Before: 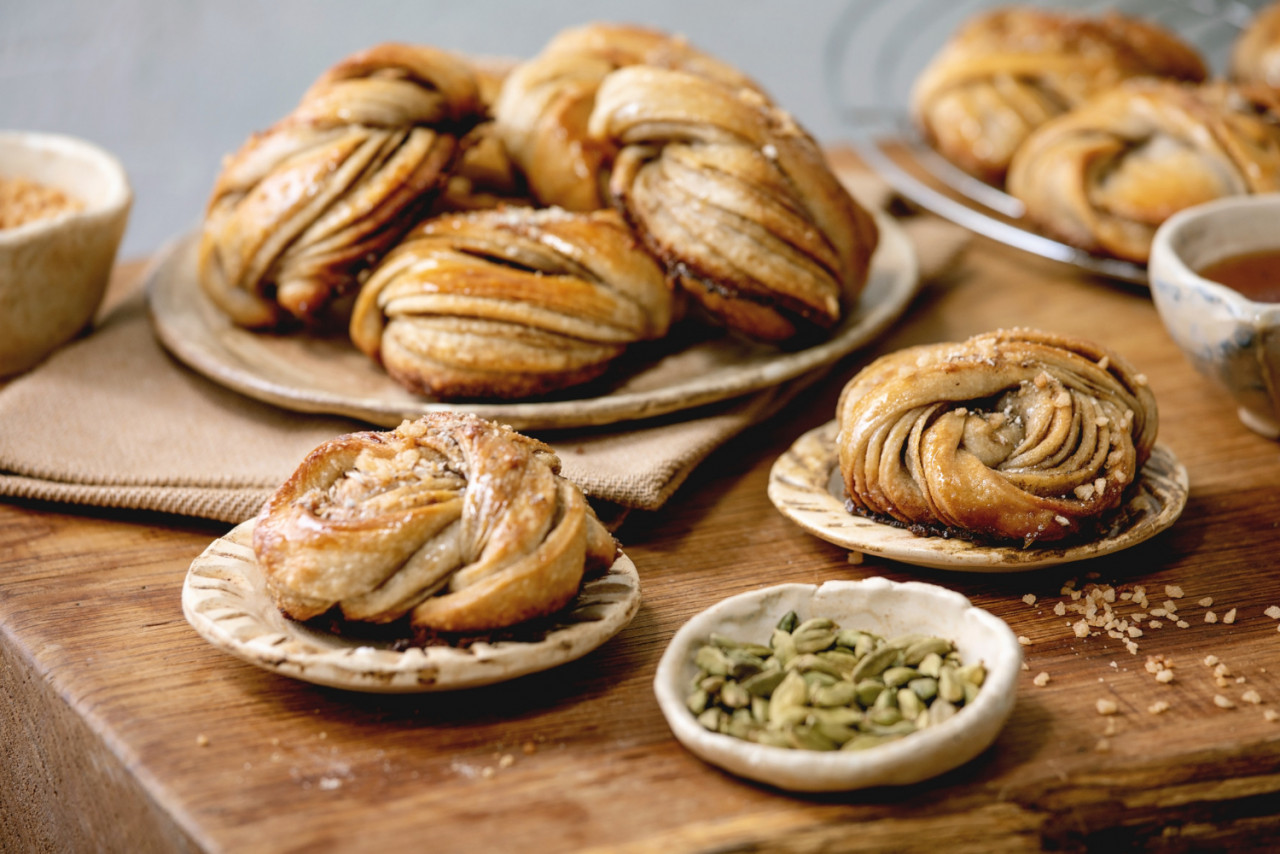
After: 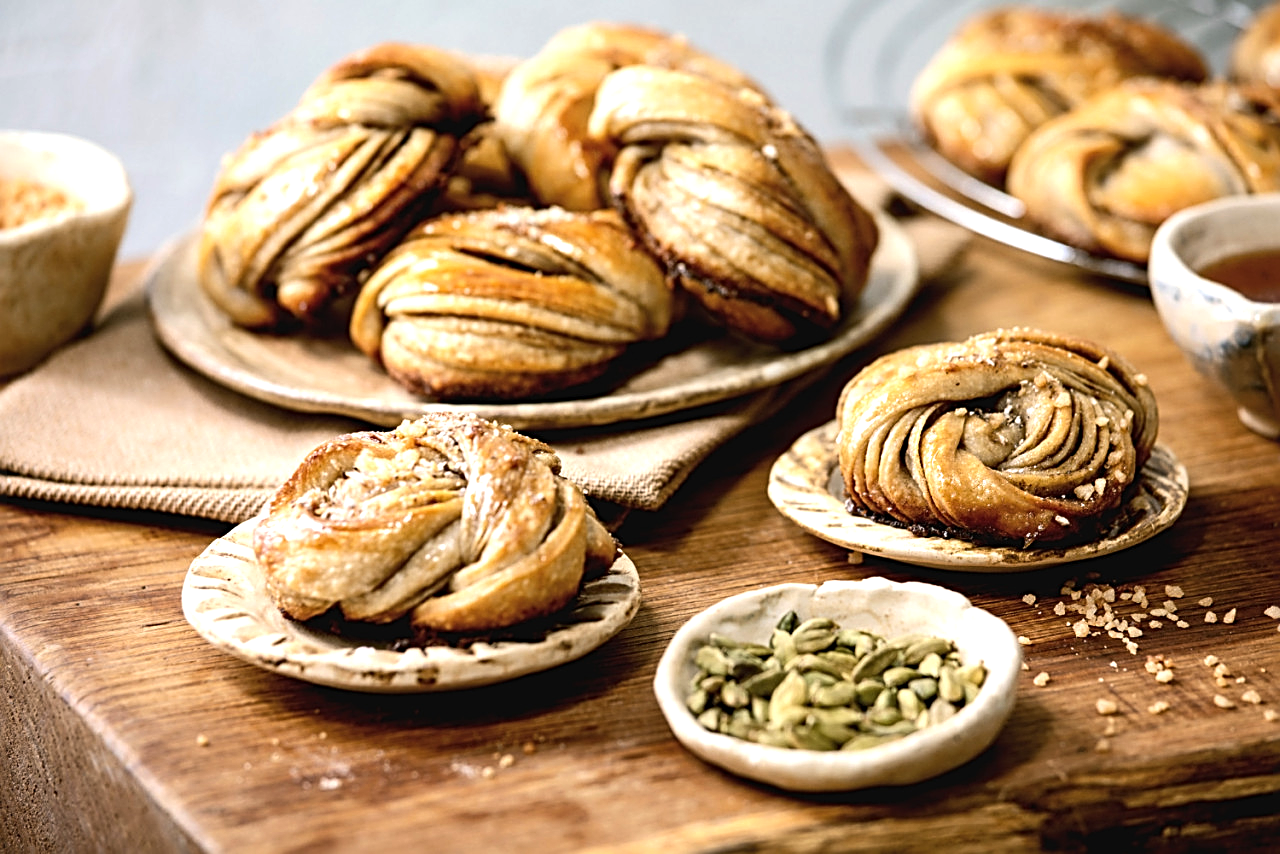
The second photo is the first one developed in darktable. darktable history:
sharpen: radius 2.548, amount 0.632
tone equalizer: -8 EV -0.764 EV, -7 EV -0.728 EV, -6 EV -0.636 EV, -5 EV -0.362 EV, -3 EV 0.376 EV, -2 EV 0.6 EV, -1 EV 0.685 EV, +0 EV 0.759 EV, edges refinement/feathering 500, mask exposure compensation -1.57 EV, preserve details no
